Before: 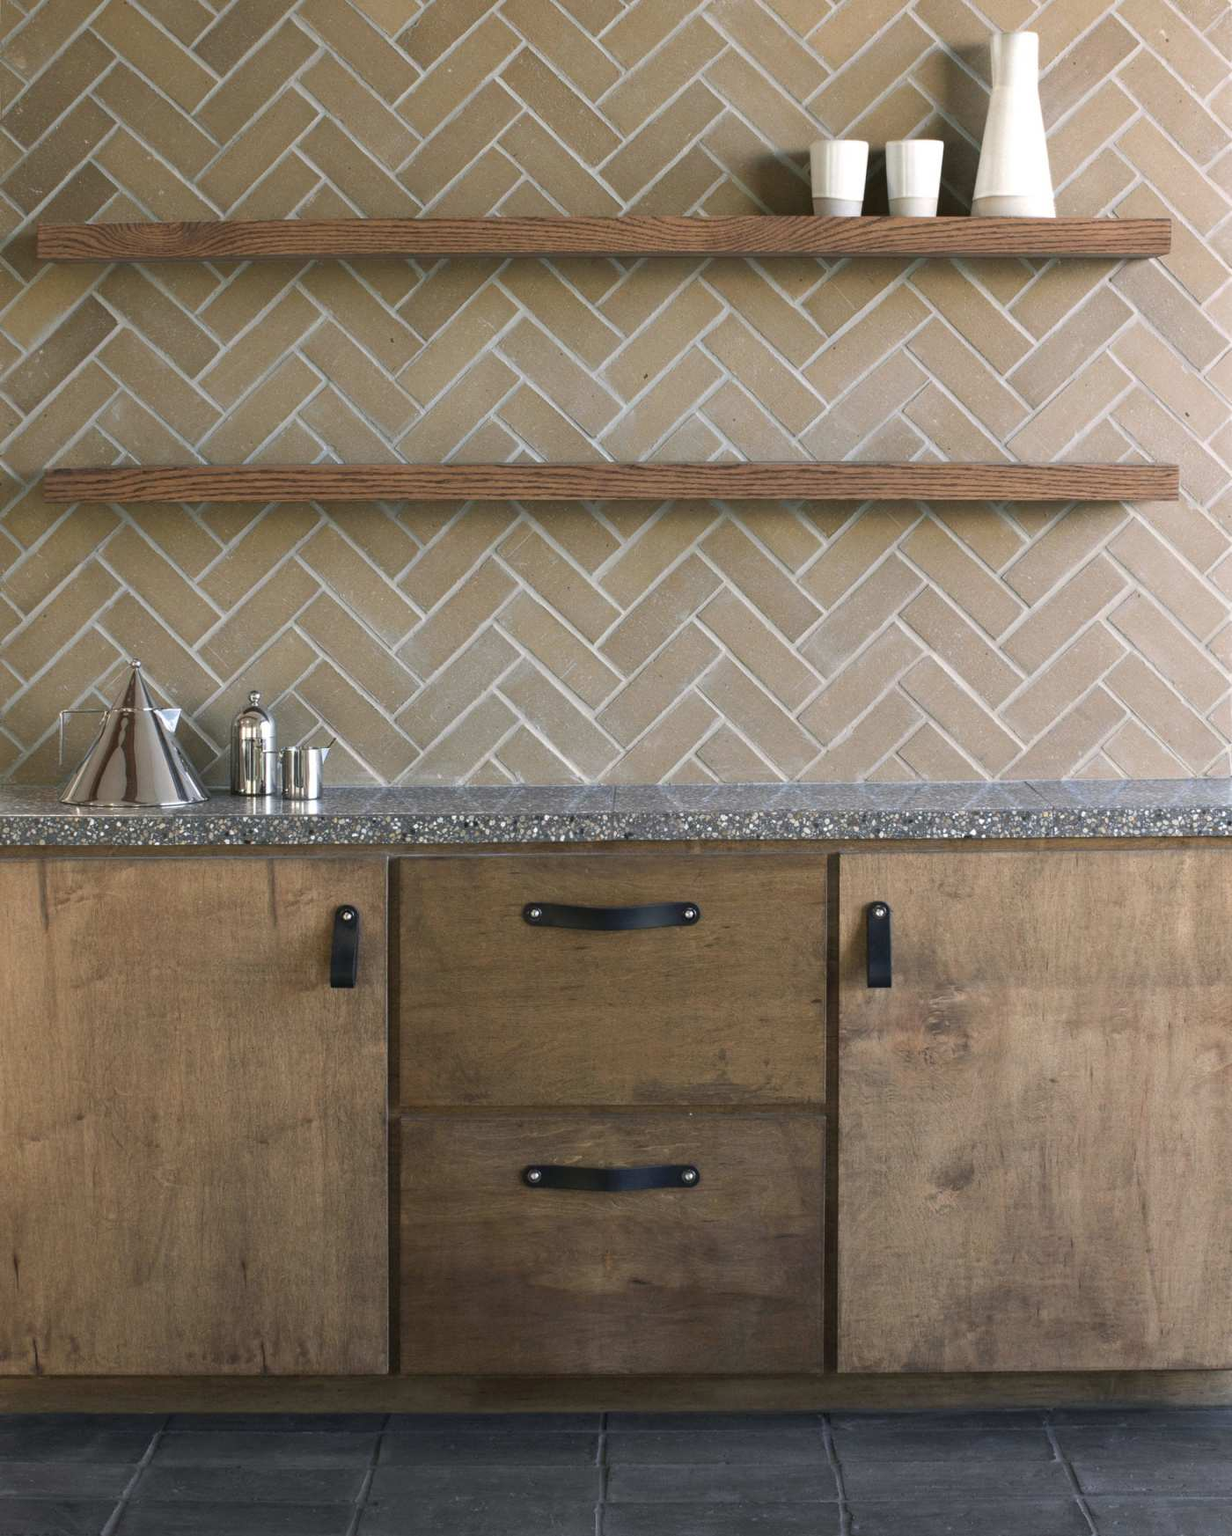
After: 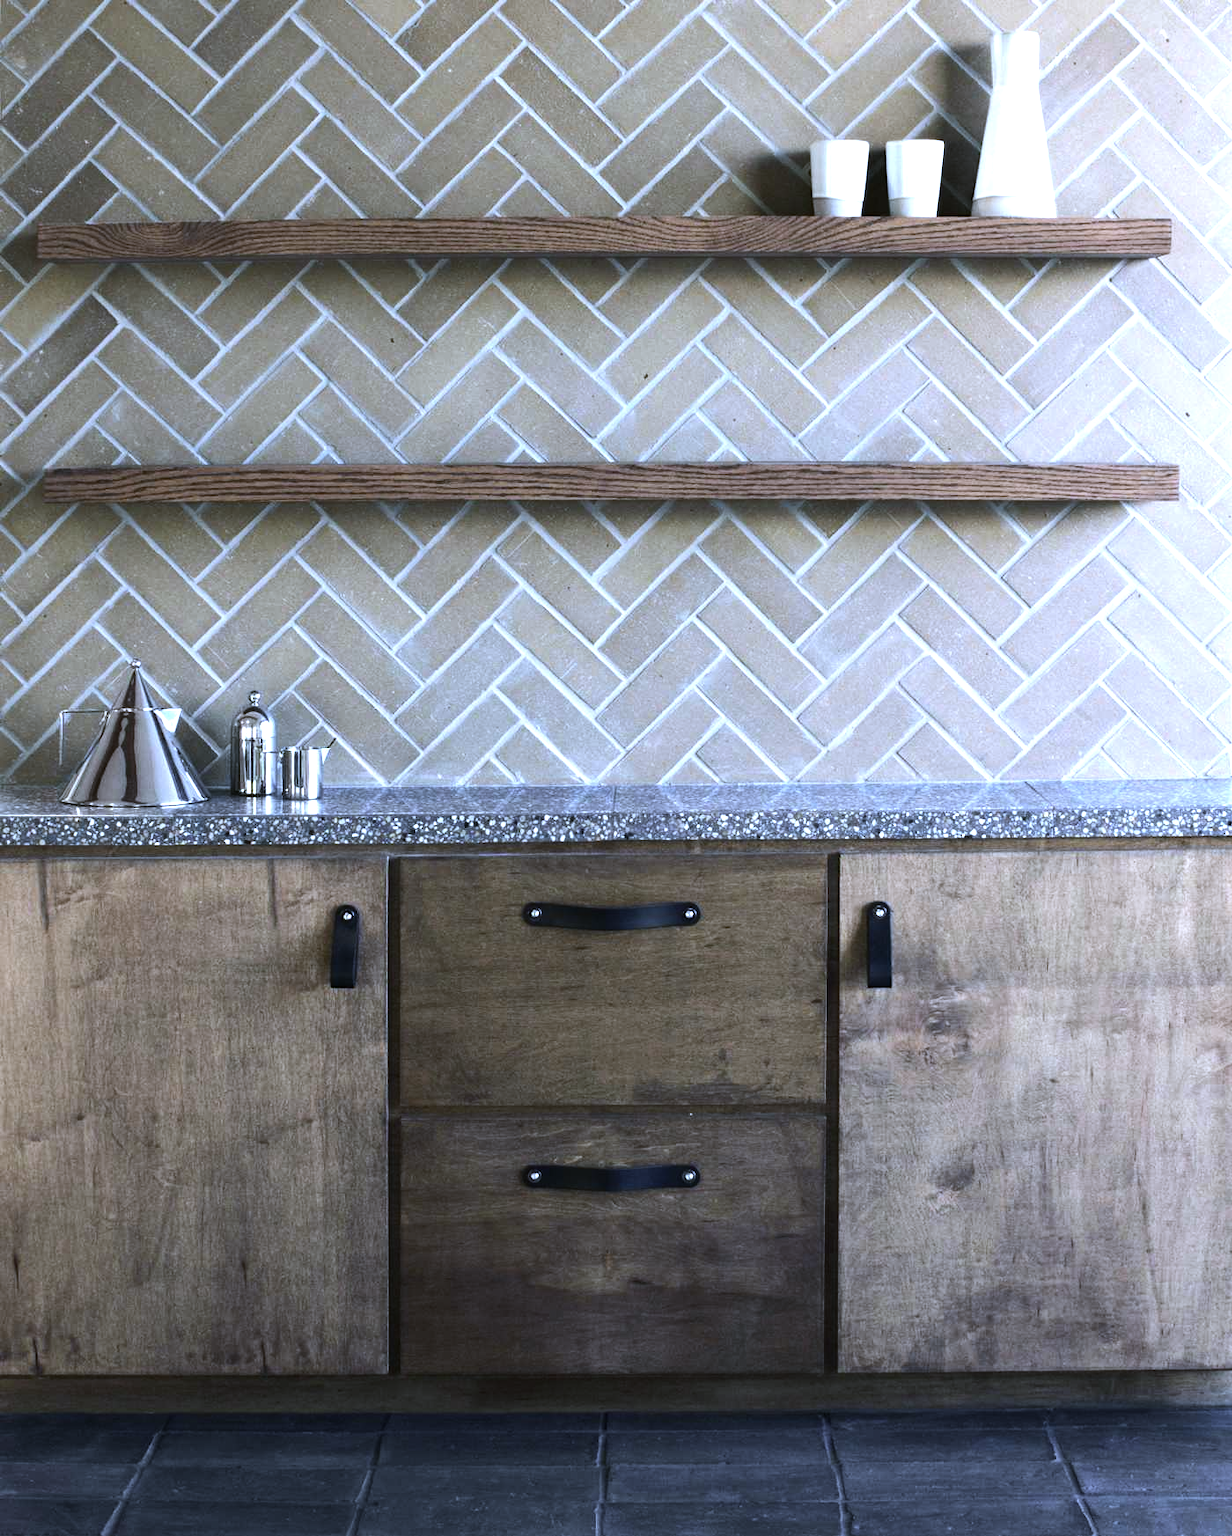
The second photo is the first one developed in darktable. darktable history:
white balance: red 0.871, blue 1.249
tone equalizer: -8 EV -1.08 EV, -7 EV -1.01 EV, -6 EV -0.867 EV, -5 EV -0.578 EV, -3 EV 0.578 EV, -2 EV 0.867 EV, -1 EV 1.01 EV, +0 EV 1.08 EV, edges refinement/feathering 500, mask exposure compensation -1.57 EV, preserve details no
